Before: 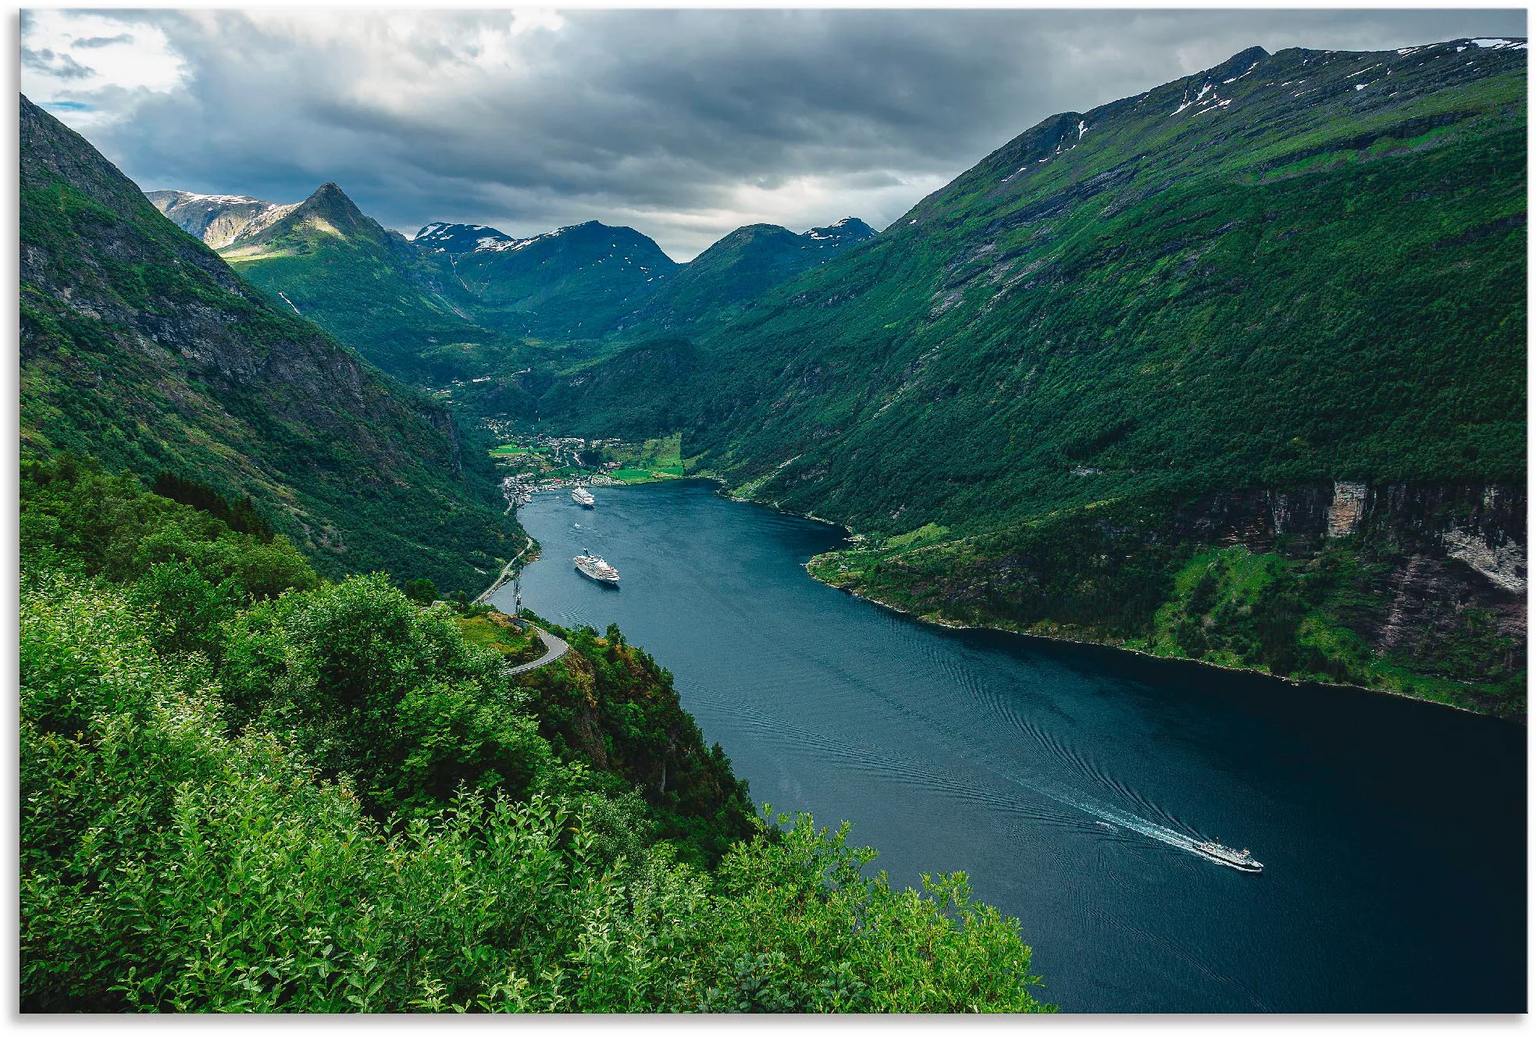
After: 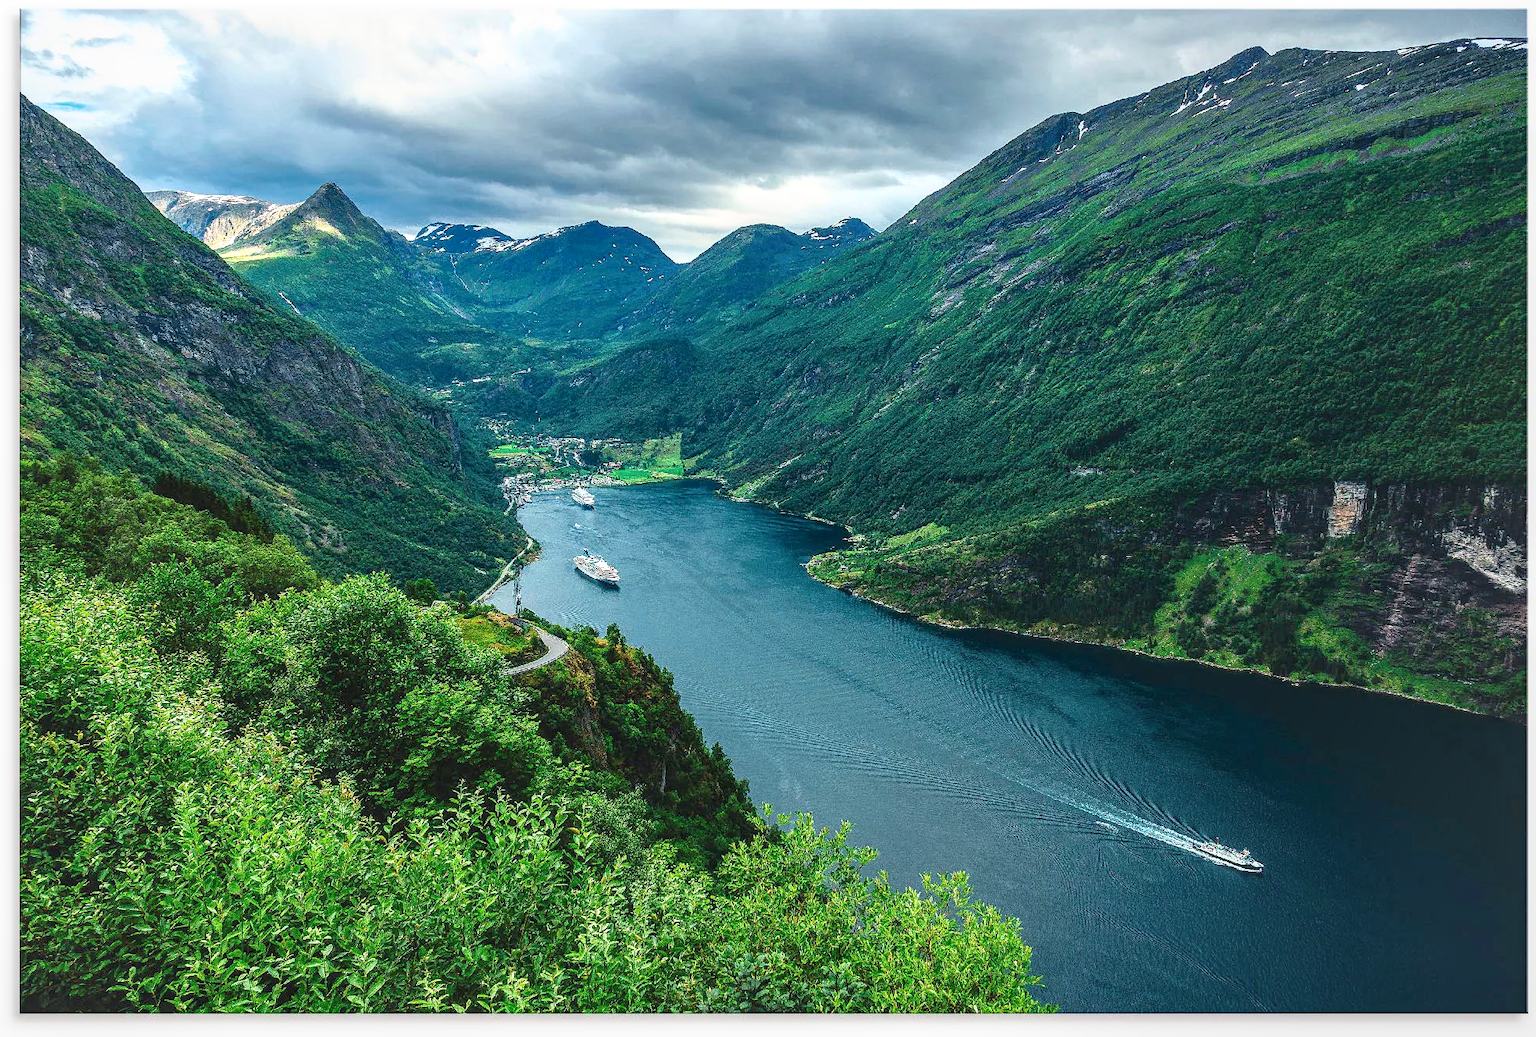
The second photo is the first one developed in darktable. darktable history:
base curve: curves: ch0 [(0, 0) (0.557, 0.834) (1, 1)]
local contrast: on, module defaults
